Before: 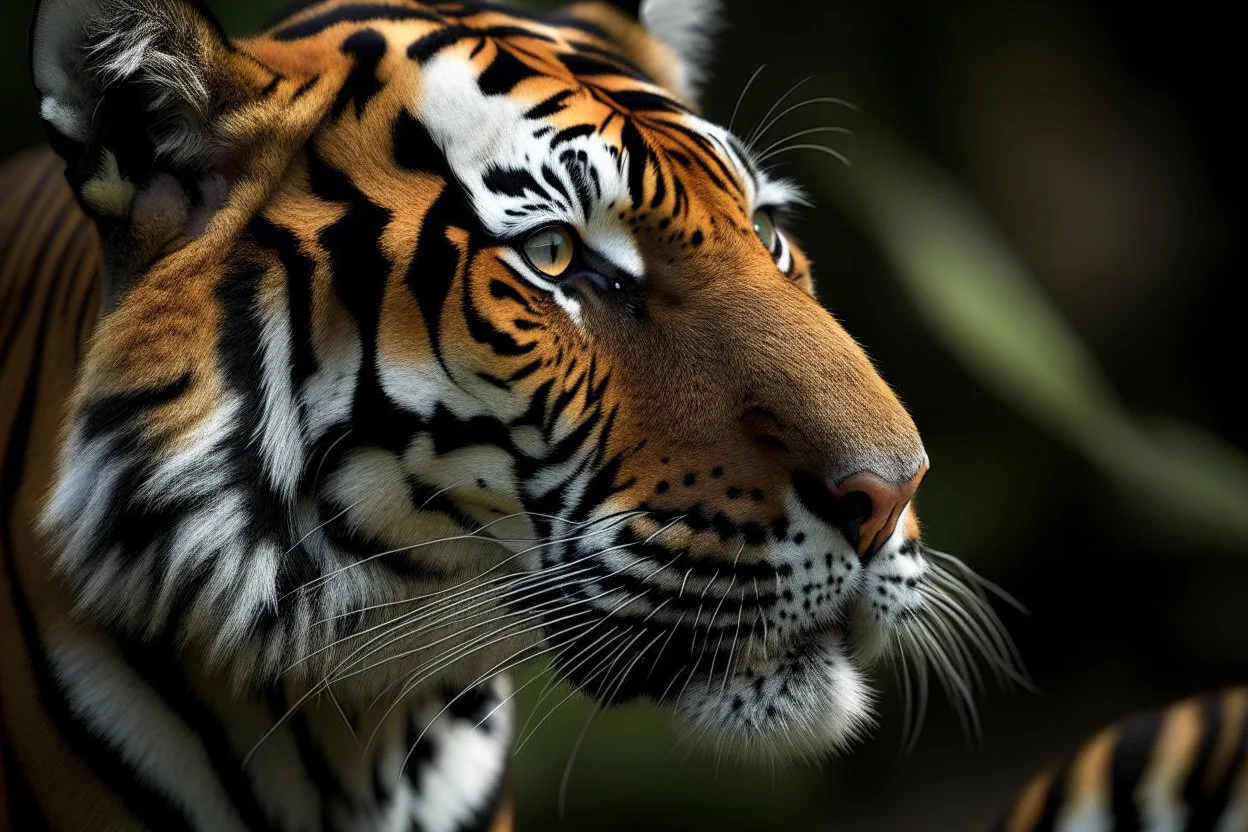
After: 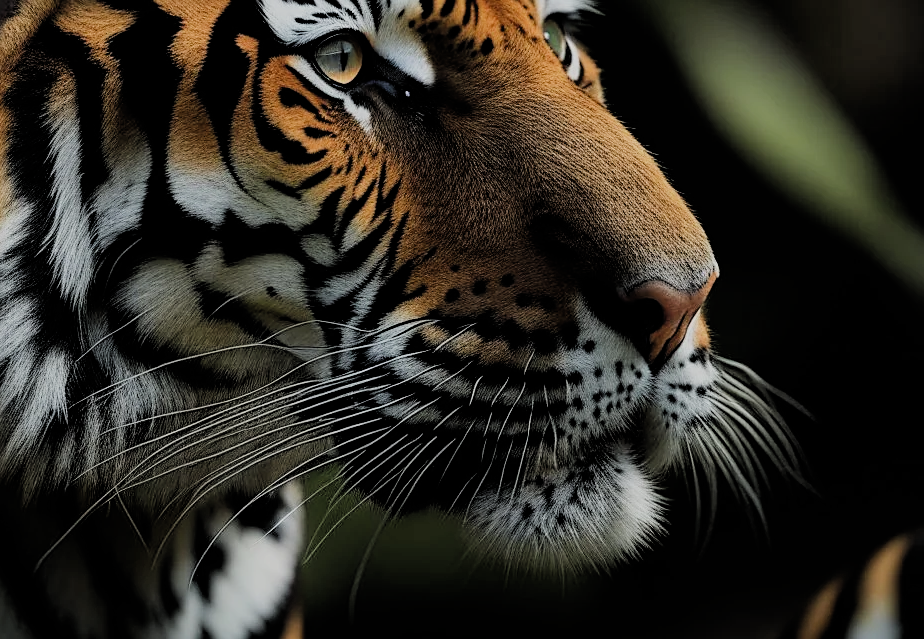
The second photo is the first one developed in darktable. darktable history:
sharpen: on, module defaults
crop: left 16.839%, top 23.081%, right 9.093%
filmic rgb: black relative exposure -6.22 EV, white relative exposure 6.97 EV, hardness 2.26, add noise in highlights 0, color science v3 (2019), use custom middle-gray values true, contrast in highlights soft
